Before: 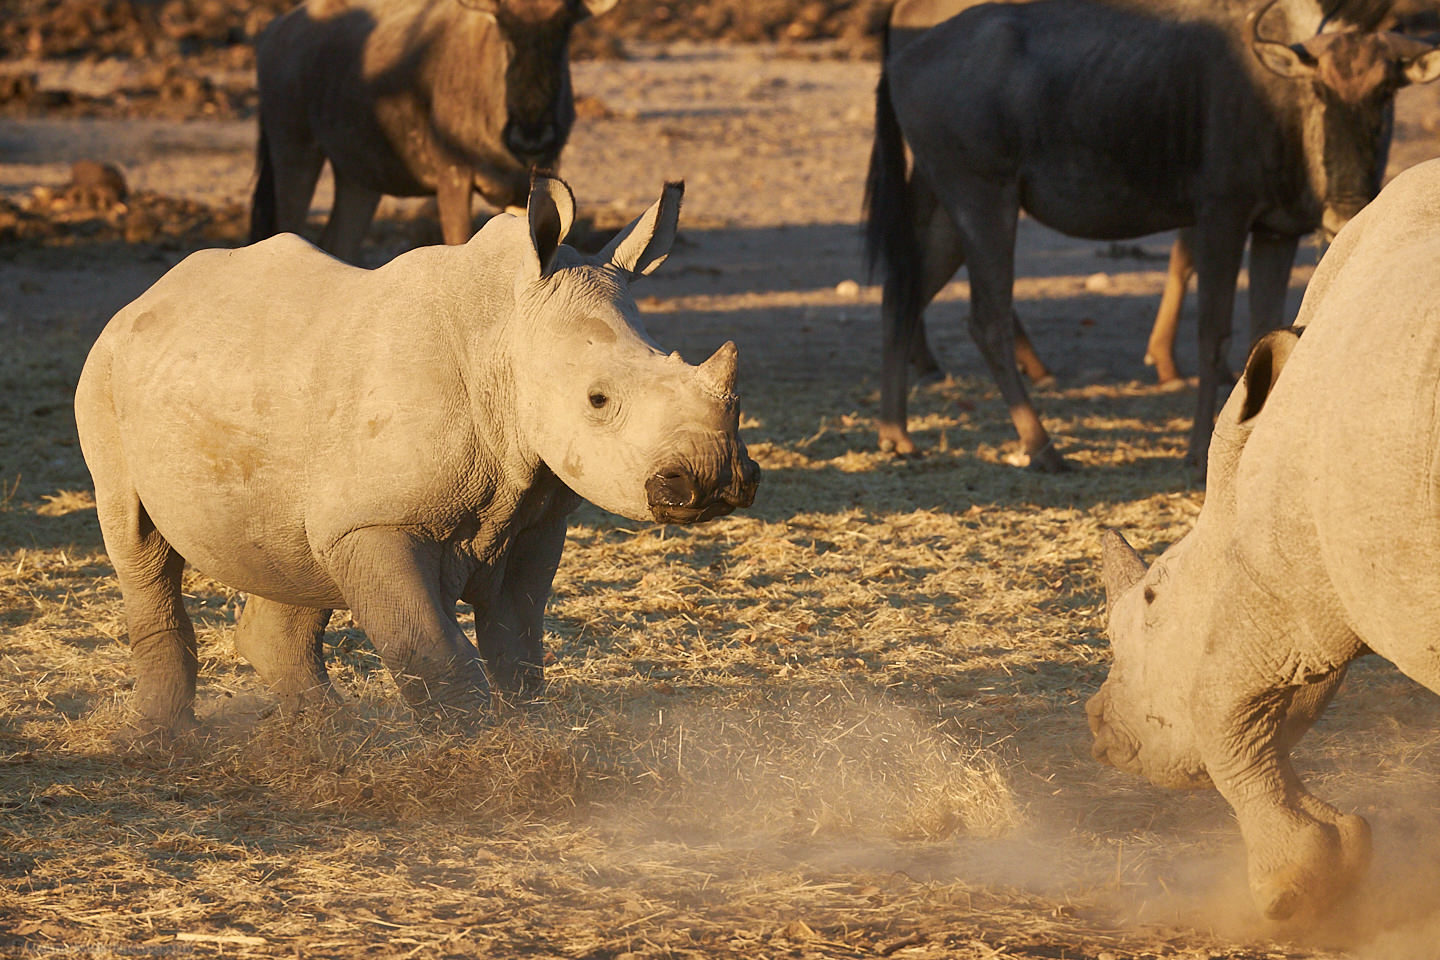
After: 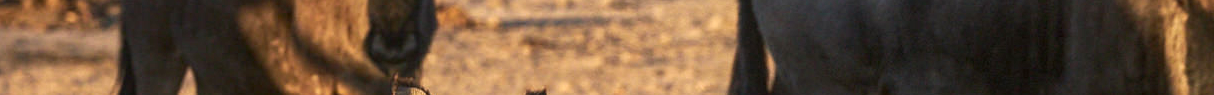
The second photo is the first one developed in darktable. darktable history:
local contrast: highlights 0%, shadows 0%, detail 133%
crop and rotate: left 9.644%, top 9.491%, right 6.021%, bottom 80.509%
exposure: exposure 0.426 EV, compensate highlight preservation false
